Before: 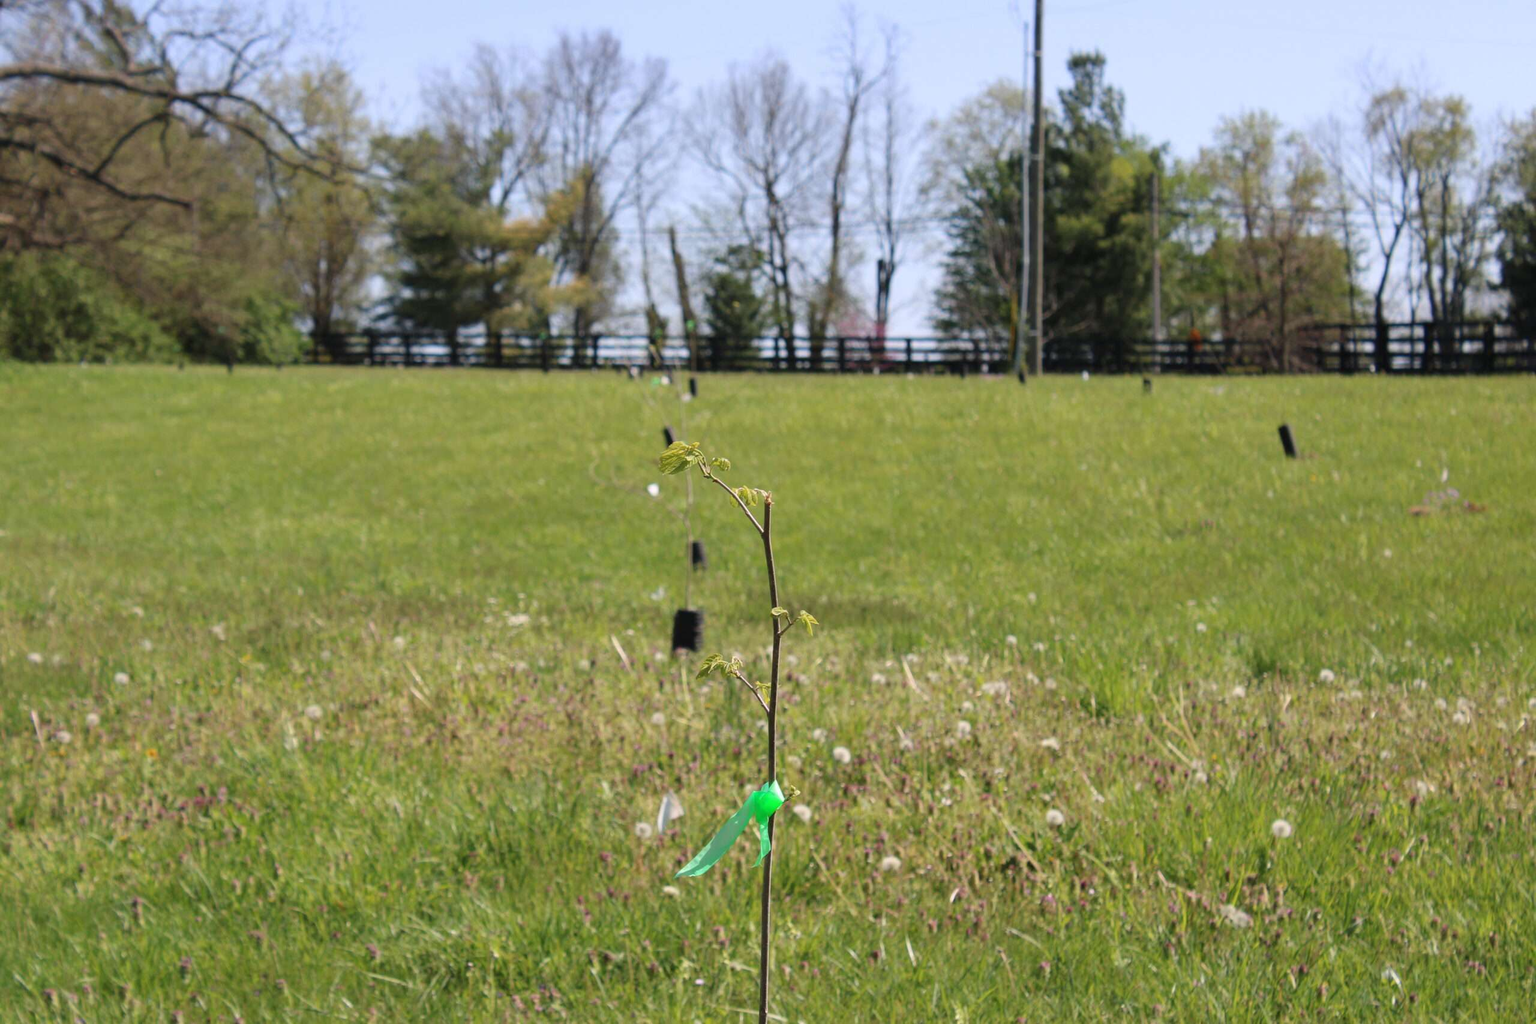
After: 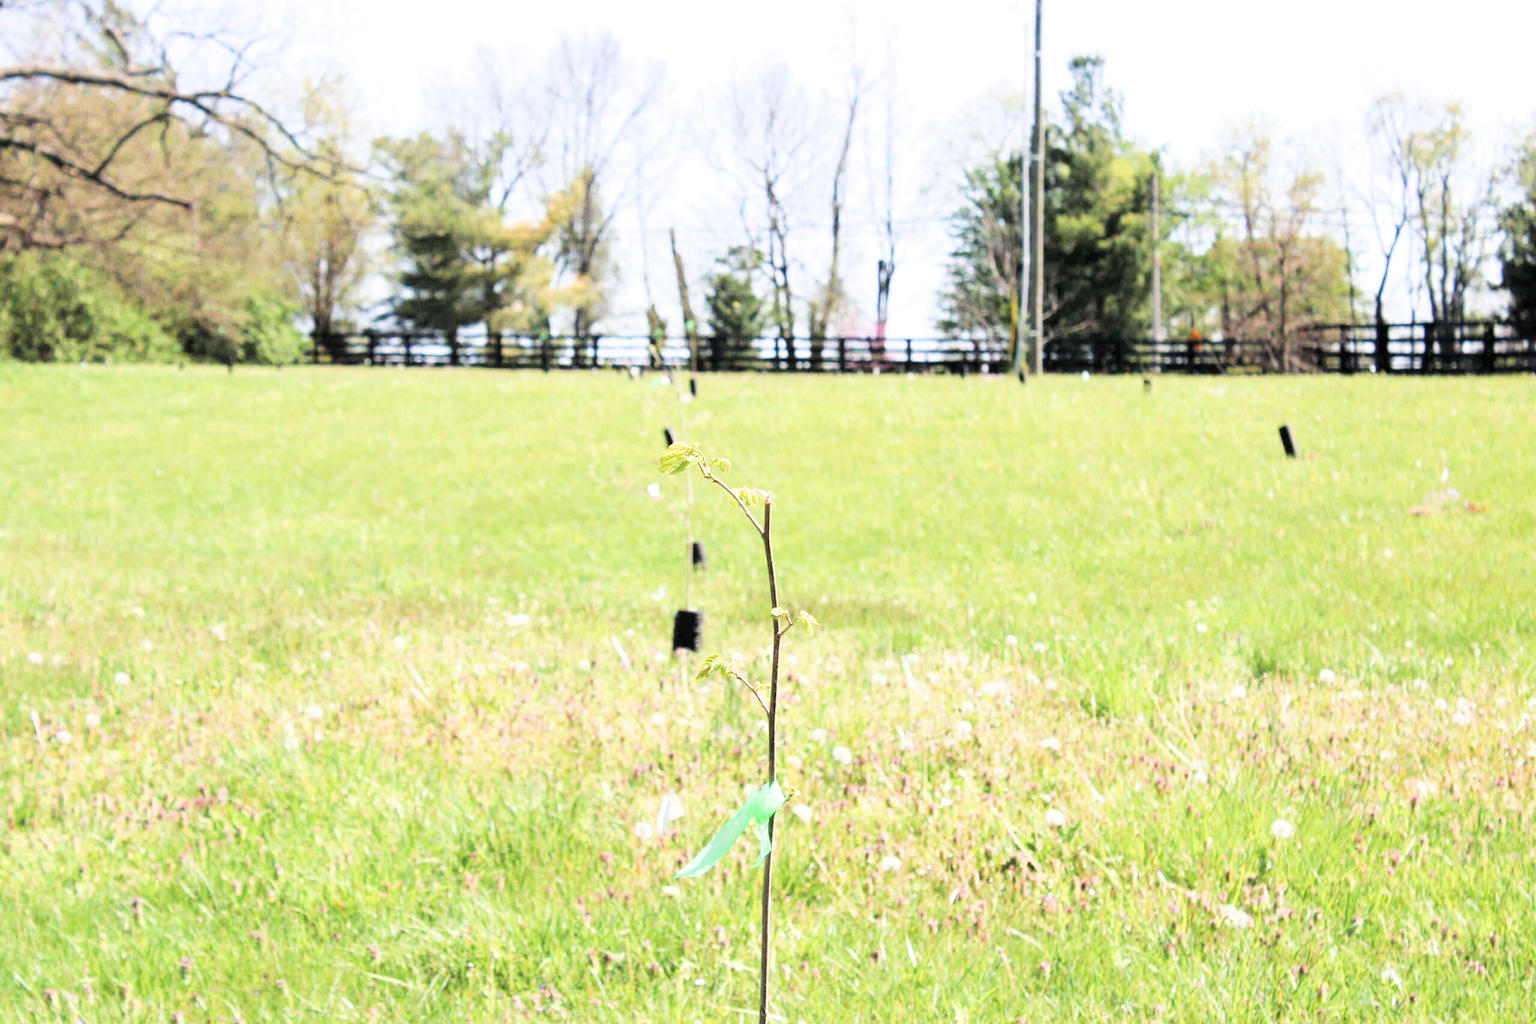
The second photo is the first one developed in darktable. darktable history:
filmic rgb: black relative exposure -5.04 EV, white relative exposure 3.96 EV, threshold 5.97 EV, hardness 2.88, contrast 1.298, highlights saturation mix -30.59%, iterations of high-quality reconstruction 10, enable highlight reconstruction true
tone equalizer: edges refinement/feathering 500, mask exposure compensation -1.57 EV, preserve details no
exposure: exposure 2.042 EV, compensate highlight preservation false
